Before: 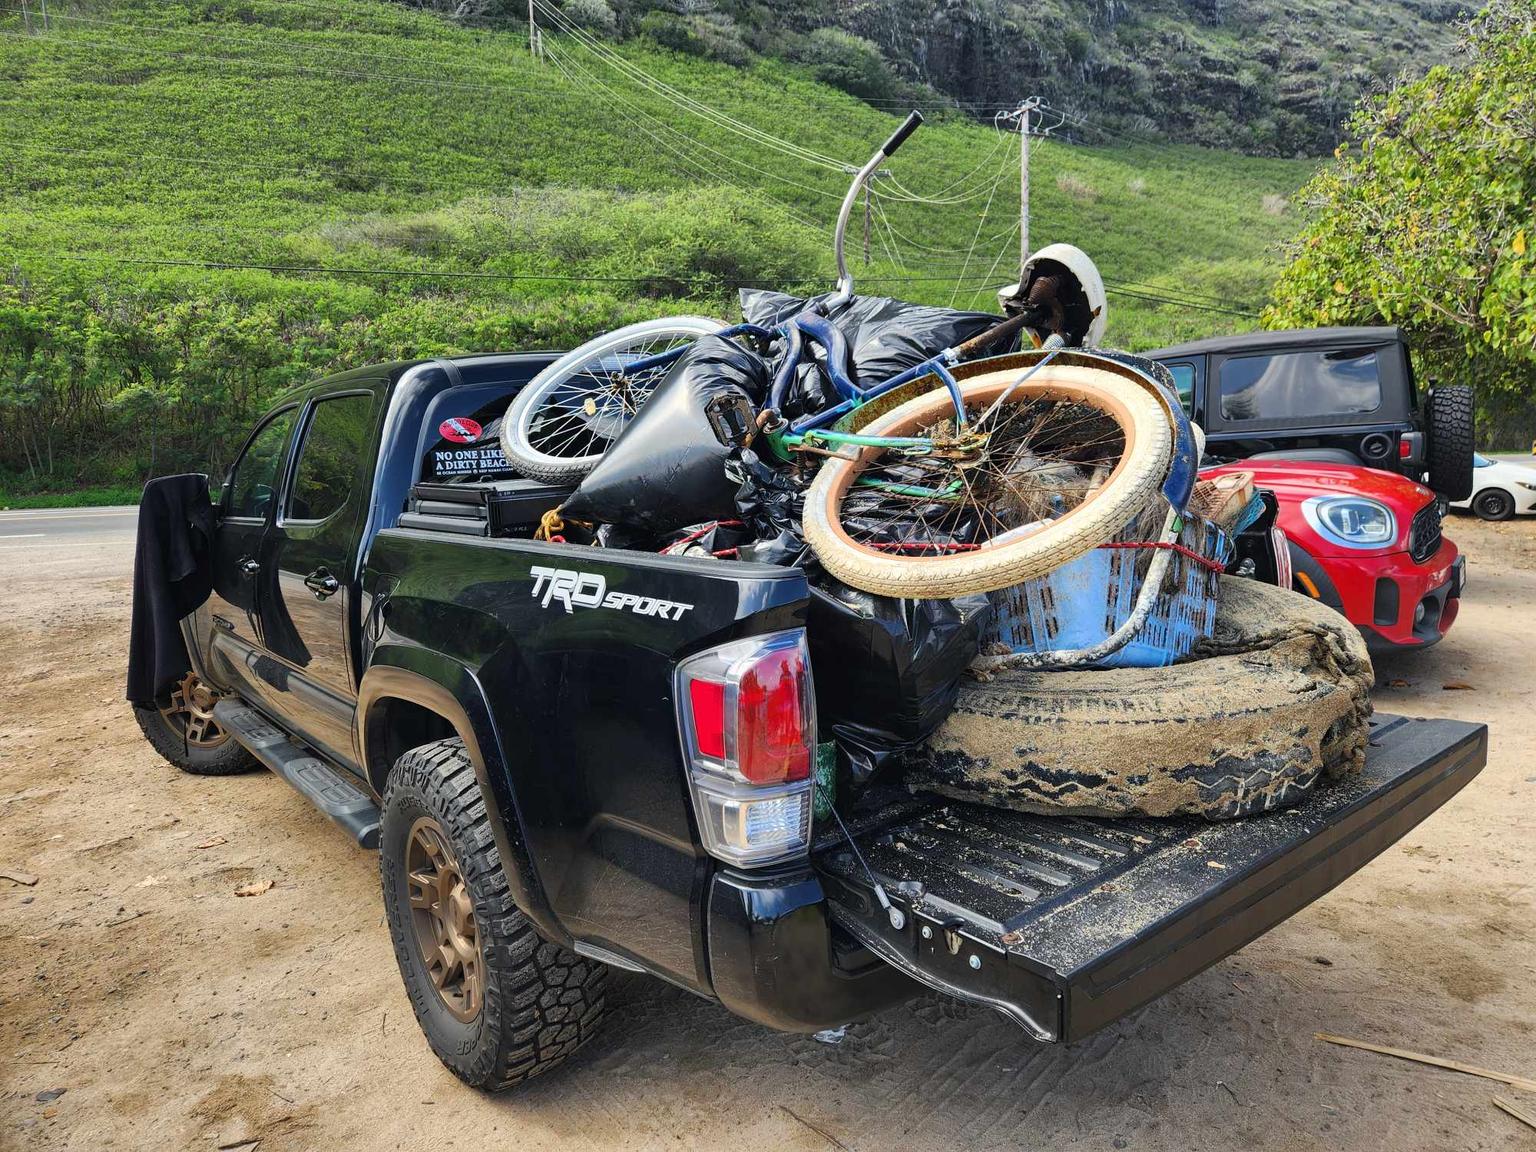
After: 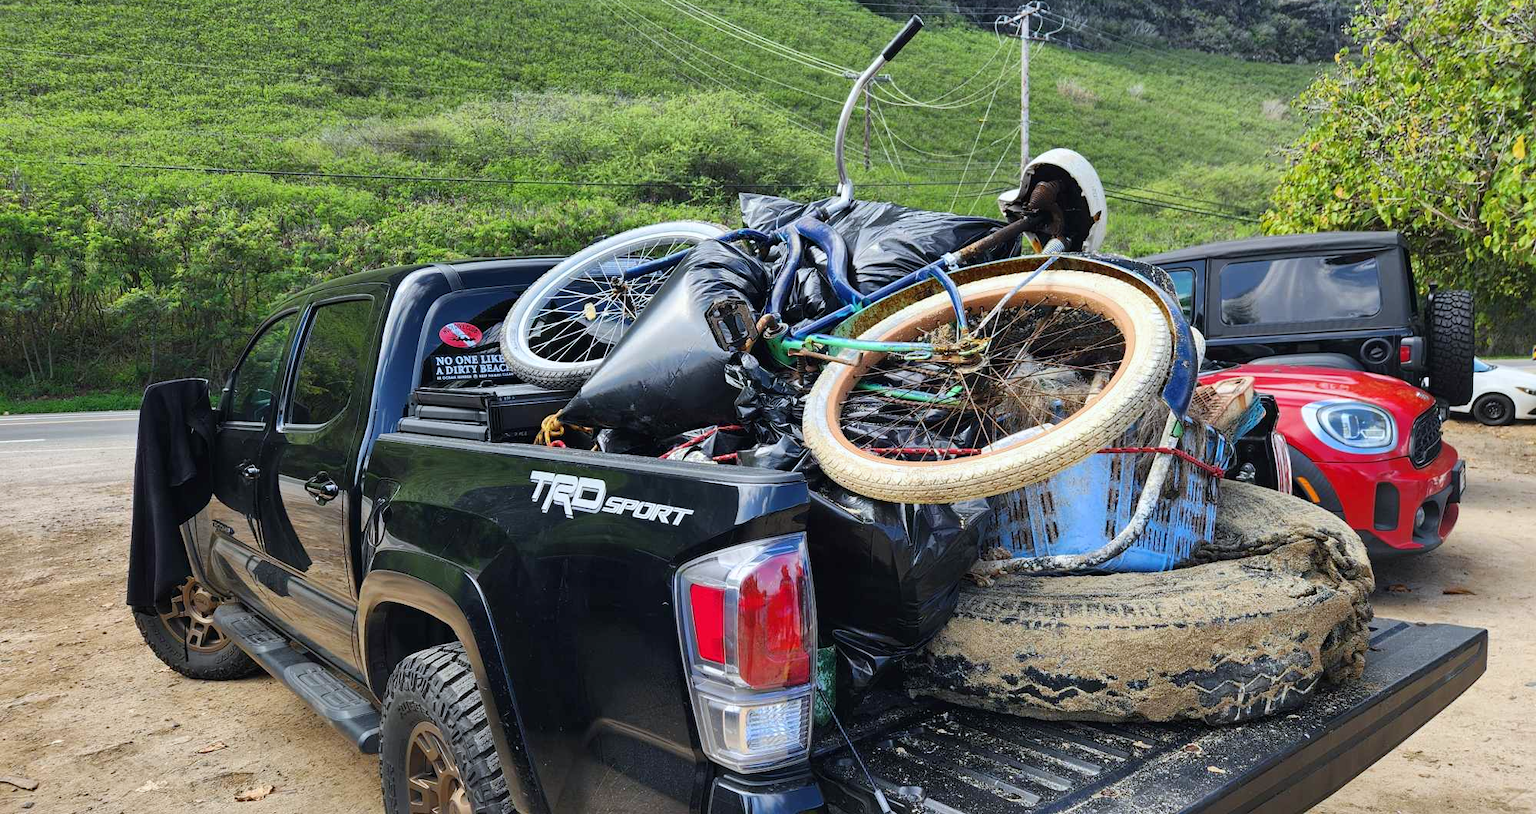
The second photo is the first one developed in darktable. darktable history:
white balance: red 0.974, blue 1.044
crop and rotate: top 8.293%, bottom 20.996%
